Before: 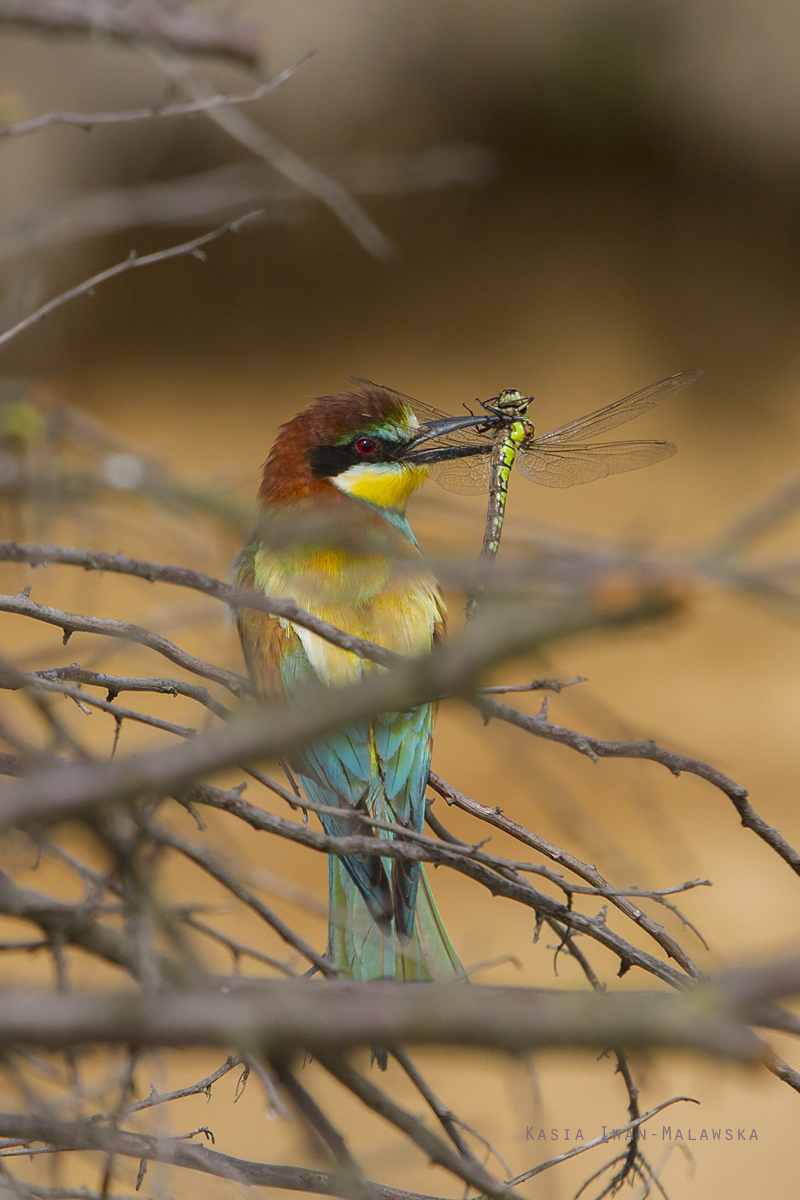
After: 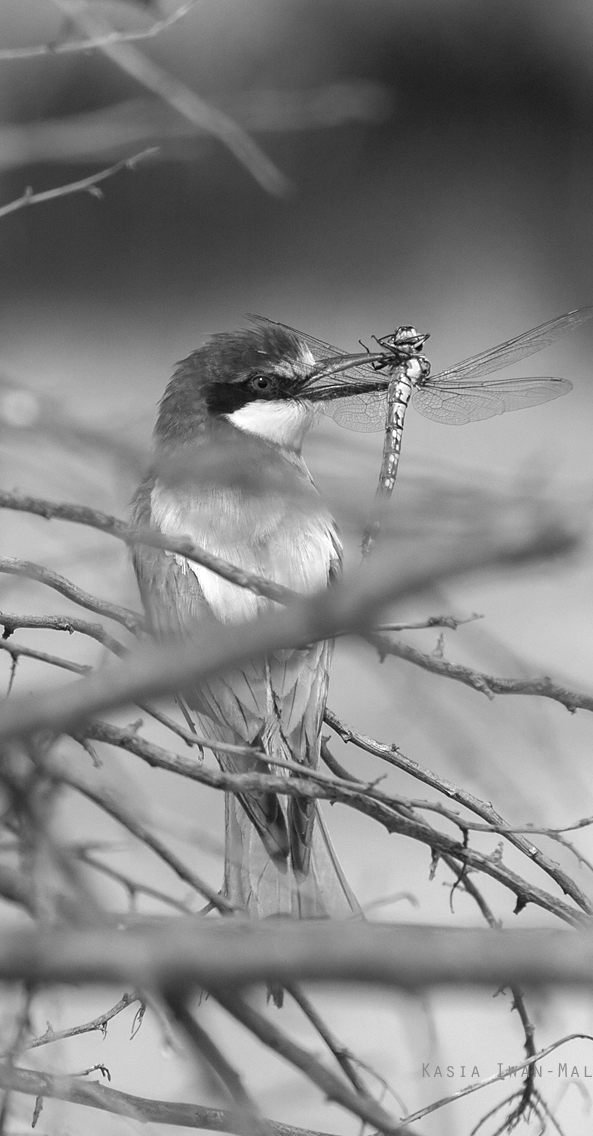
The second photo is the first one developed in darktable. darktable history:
monochrome: on, module defaults
exposure: exposure 0.6 EV, compensate highlight preservation false
crop and rotate: left 13.15%, top 5.251%, right 12.609%
